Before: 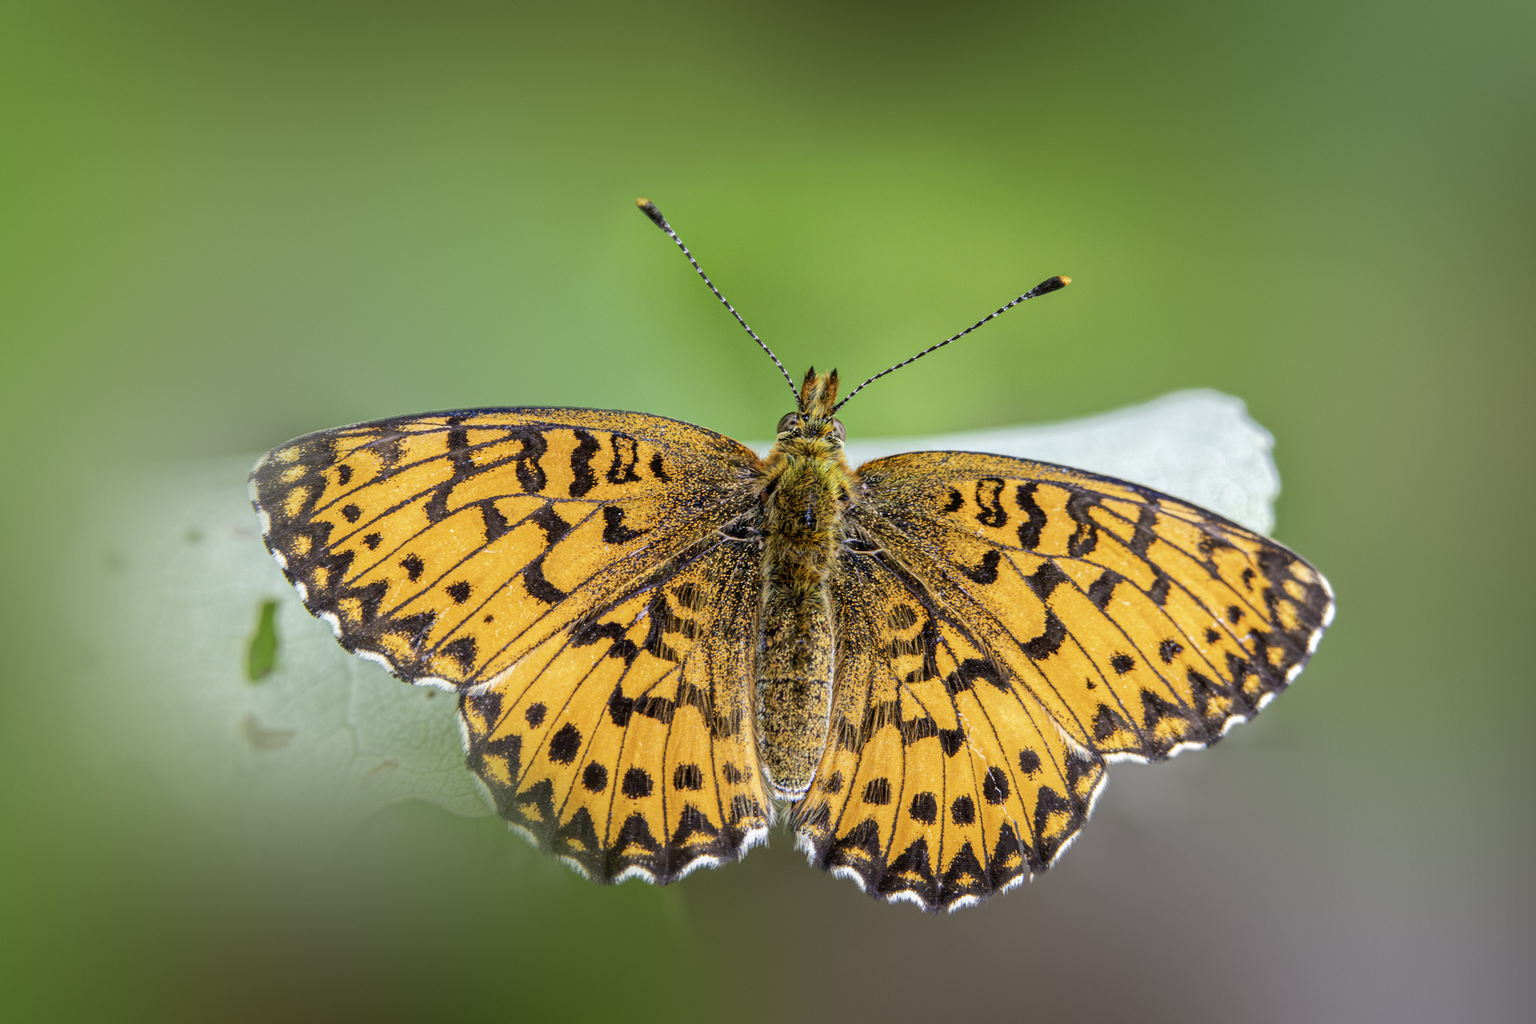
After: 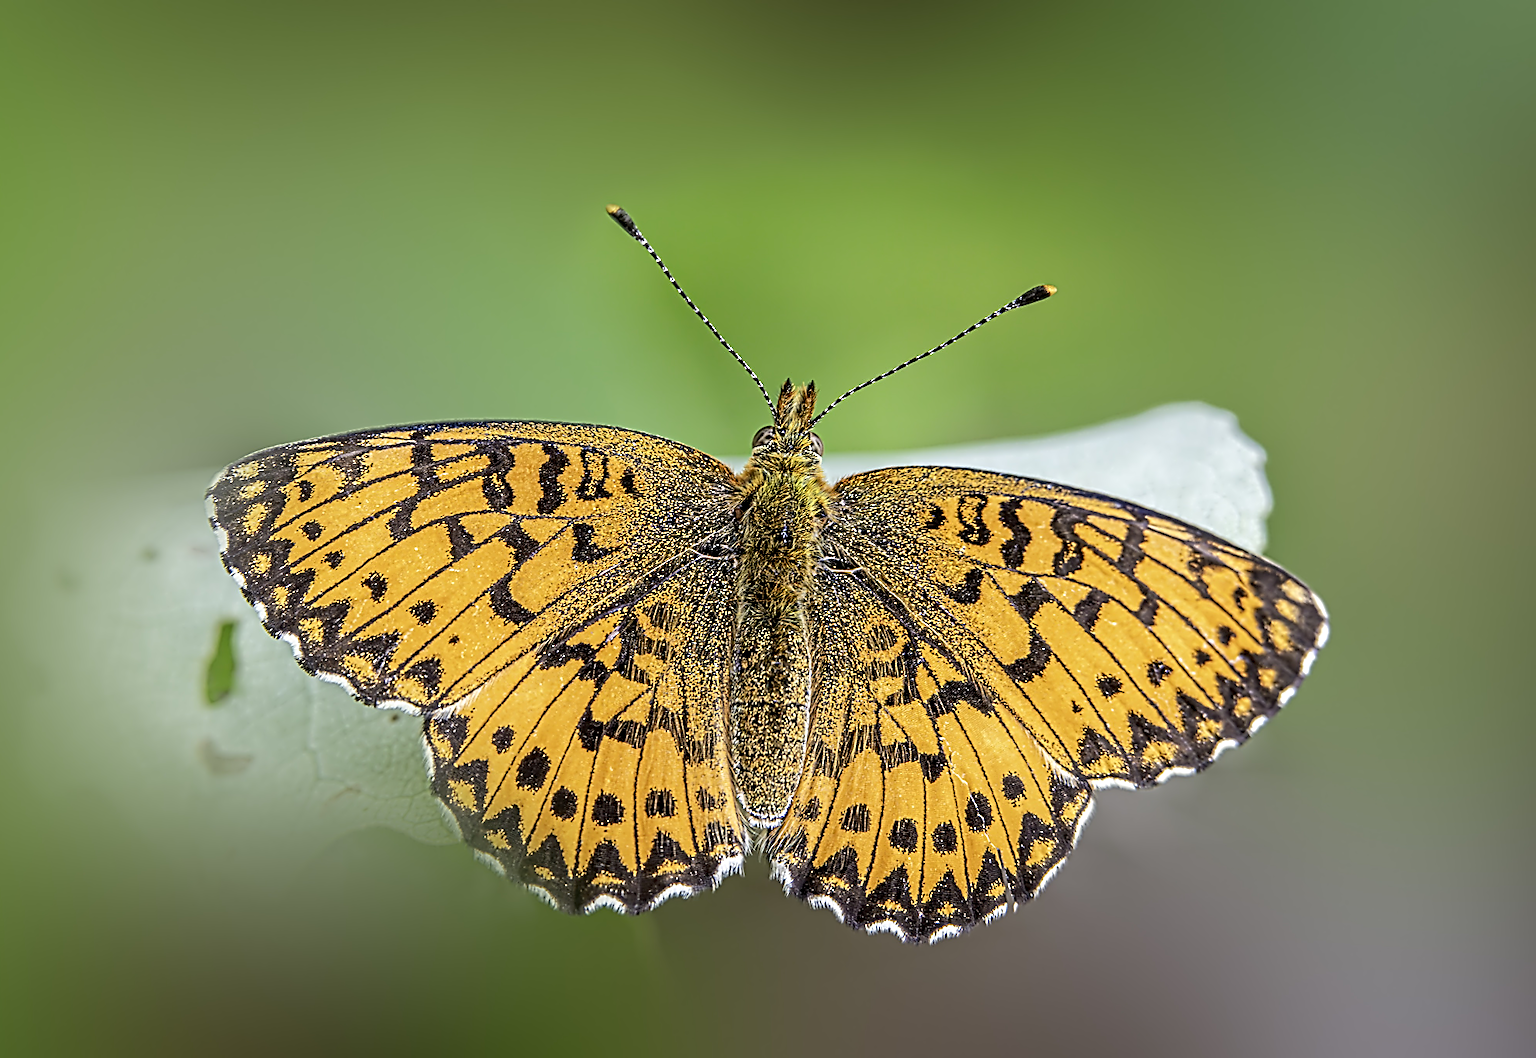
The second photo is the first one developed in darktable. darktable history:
contrast equalizer: y [[0.5, 0.5, 0.5, 0.515, 0.749, 0.84], [0.5 ×6], [0.5 ×6], [0, 0, 0, 0.001, 0.067, 0.262], [0 ×6]]
crop and rotate: left 3.238%
sharpen: on, module defaults
